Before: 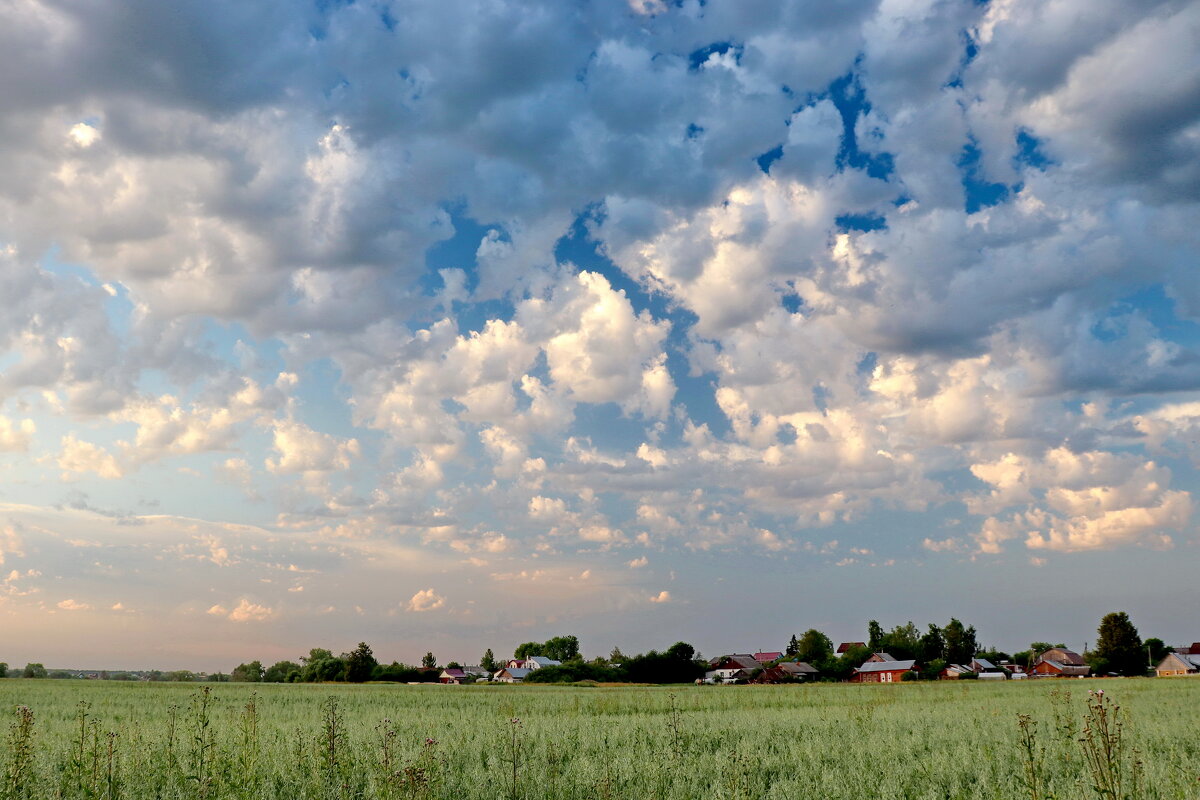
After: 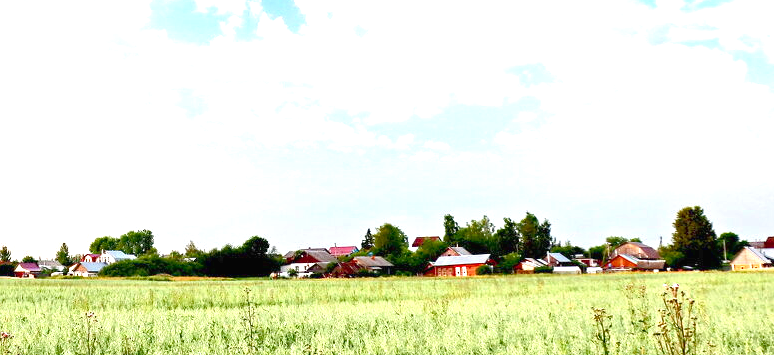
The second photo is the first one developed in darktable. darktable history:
shadows and highlights: shadows 43.1, highlights 6.95
exposure: black level correction 0, exposure 1.891 EV, compensate highlight preservation false
color balance rgb: perceptual saturation grading › global saturation 20%, perceptual saturation grading › highlights -24.888%, perceptual saturation grading › shadows 25.216%
crop and rotate: left 35.48%, top 50.821%, bottom 4.786%
